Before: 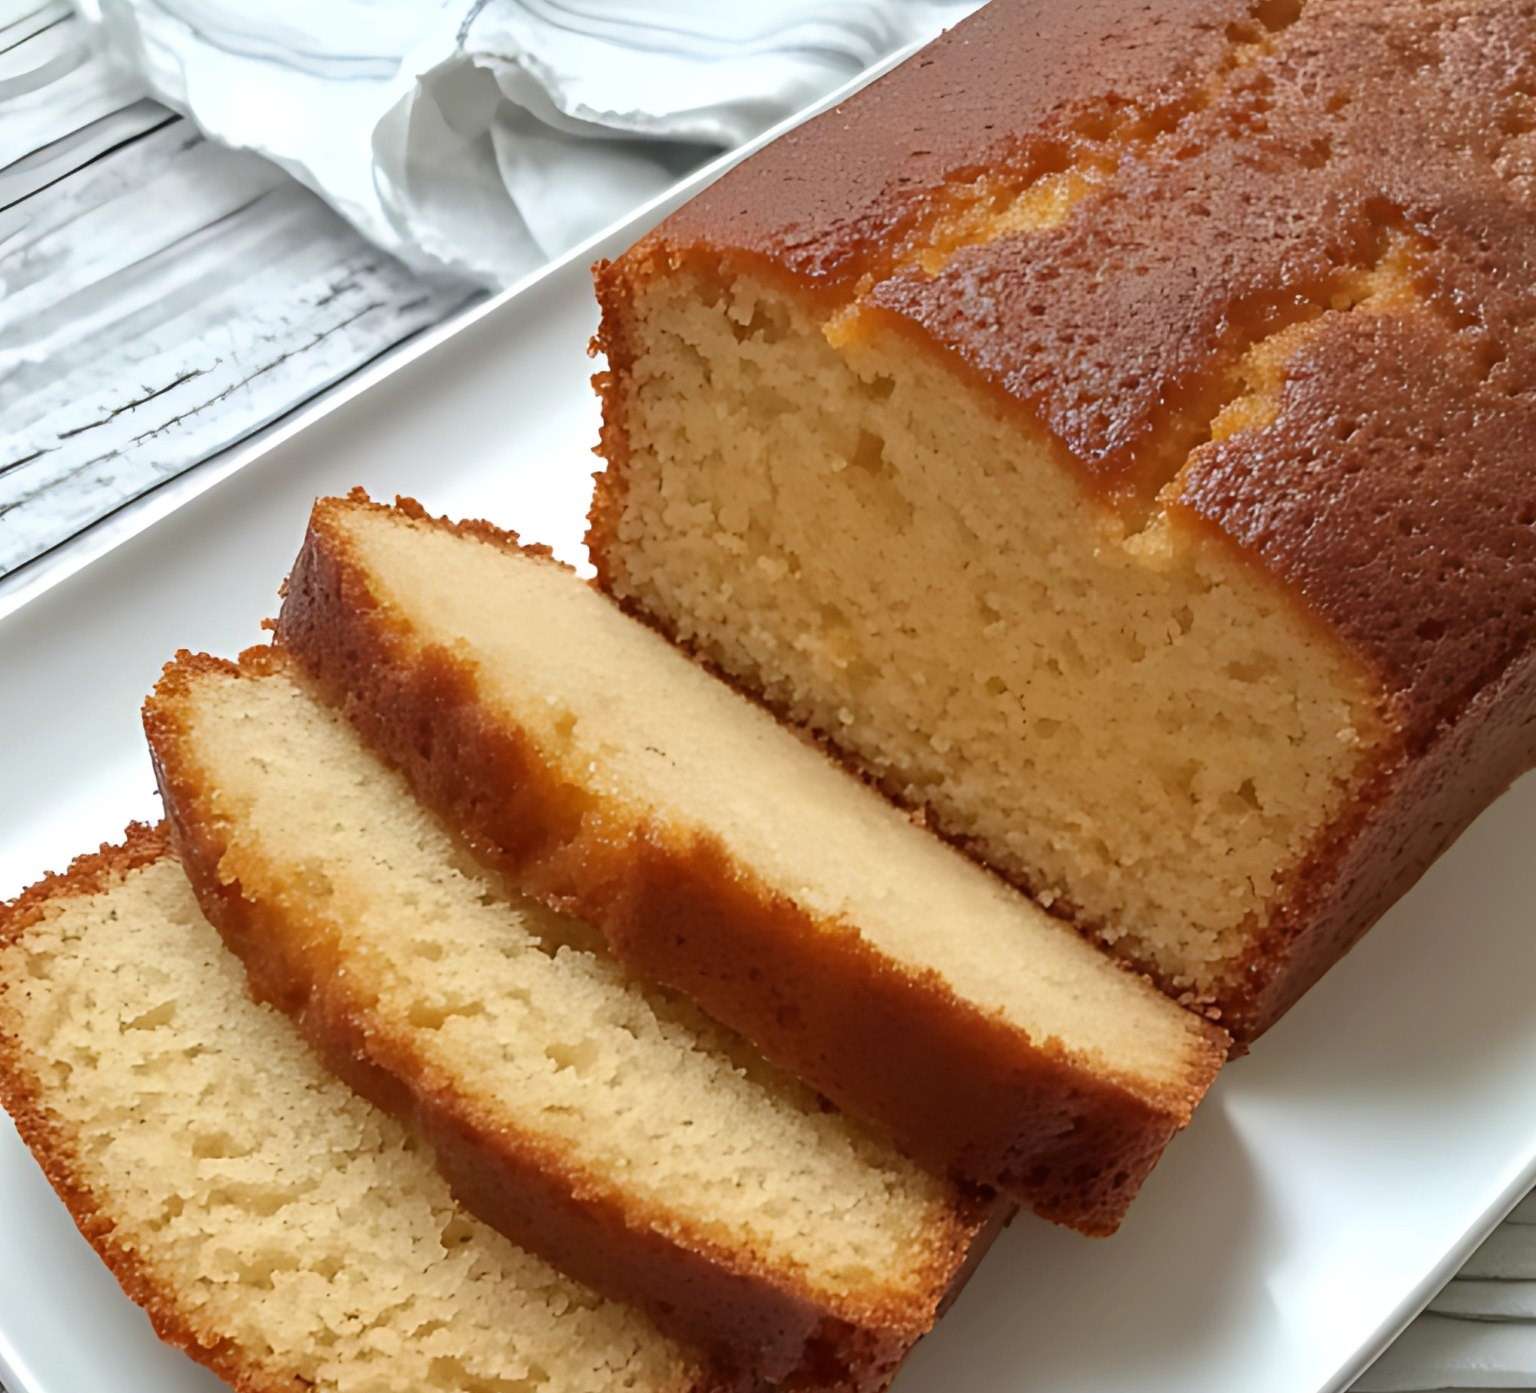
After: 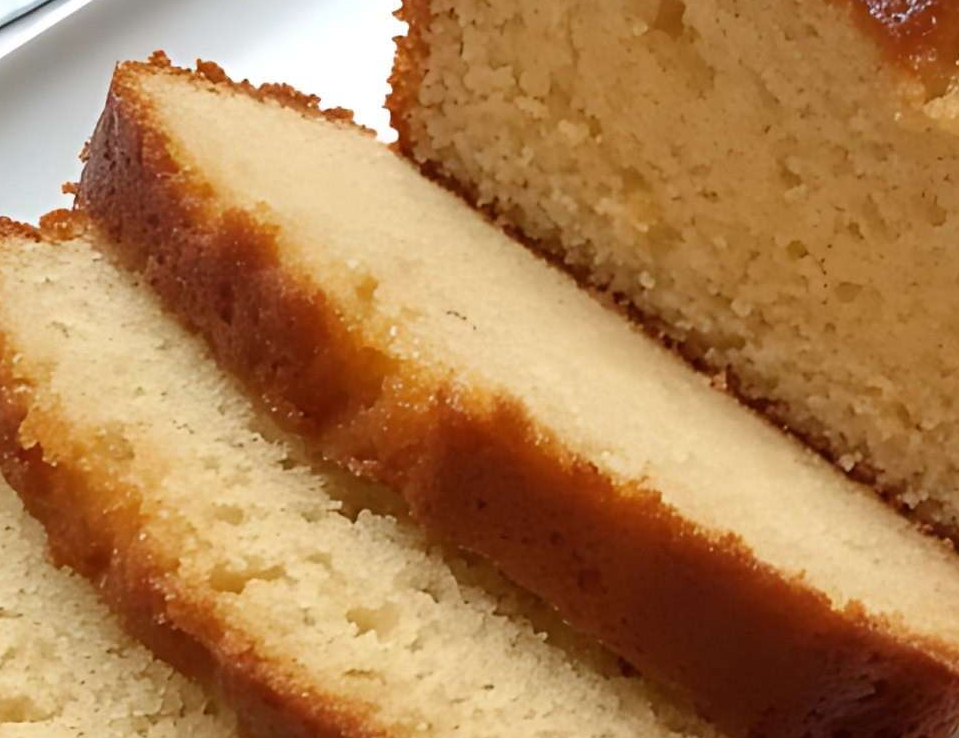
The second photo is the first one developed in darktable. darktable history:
crop: left 12.977%, top 31.322%, right 24.58%, bottom 15.627%
